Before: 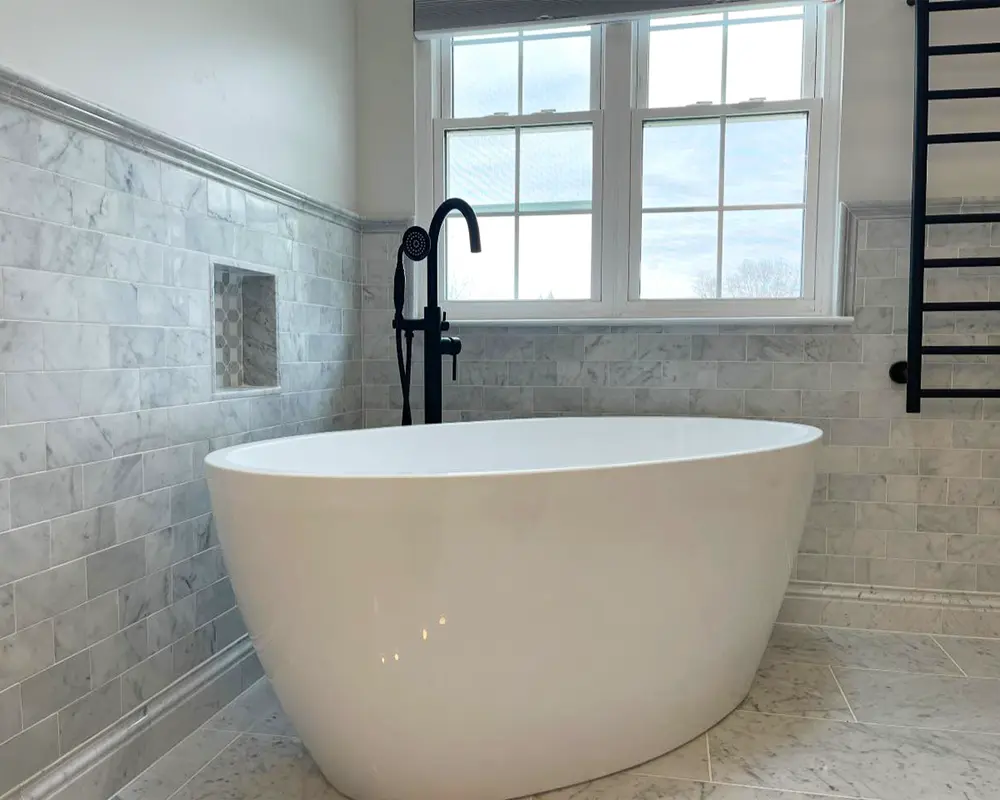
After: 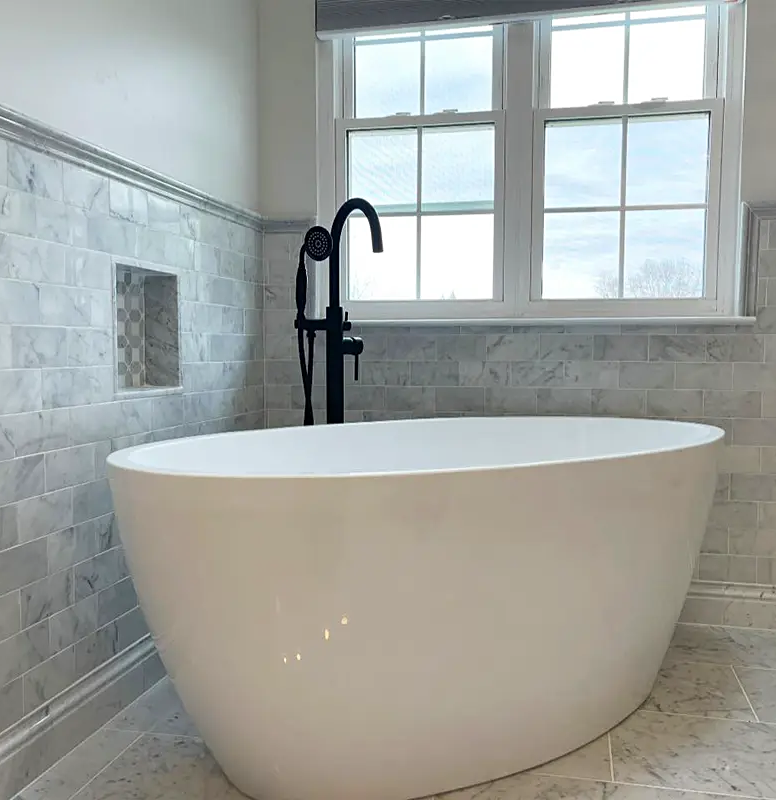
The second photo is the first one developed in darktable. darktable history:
crop: left 9.844%, right 12.516%
sharpen: amount 0.213
contrast brightness saturation: contrast 0.005, saturation -0.046
